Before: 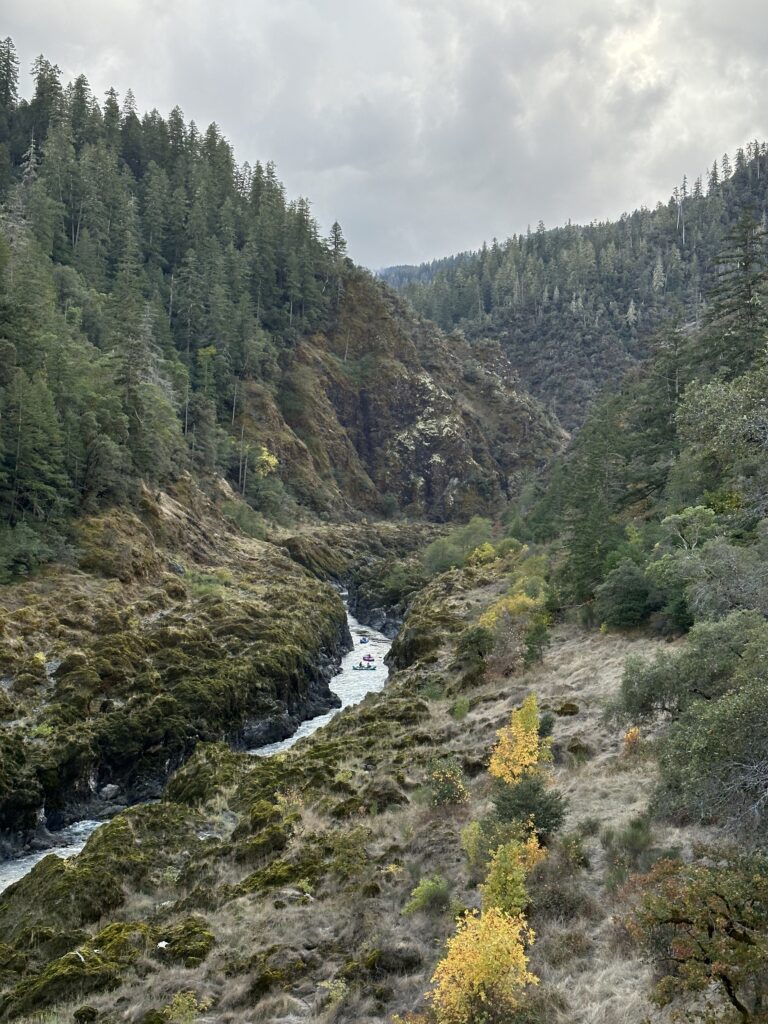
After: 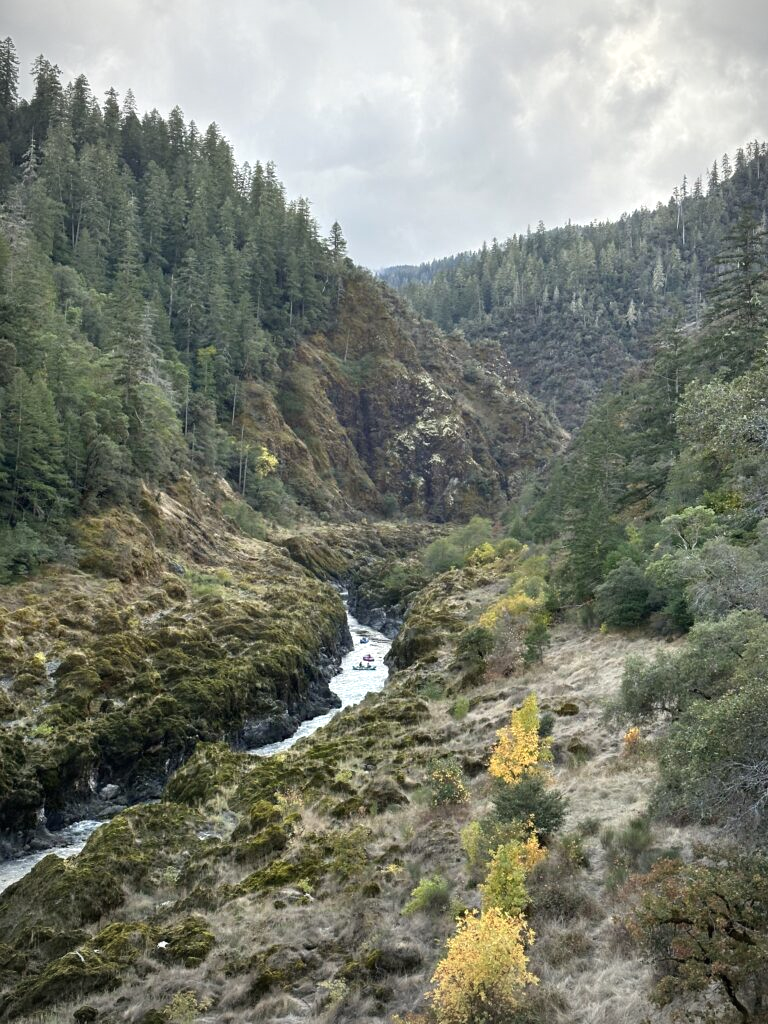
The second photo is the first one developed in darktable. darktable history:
vignetting: fall-off start 74.08%, fall-off radius 65.83%, unbound false
exposure: black level correction 0, exposure 0.396 EV, compensate highlight preservation false
